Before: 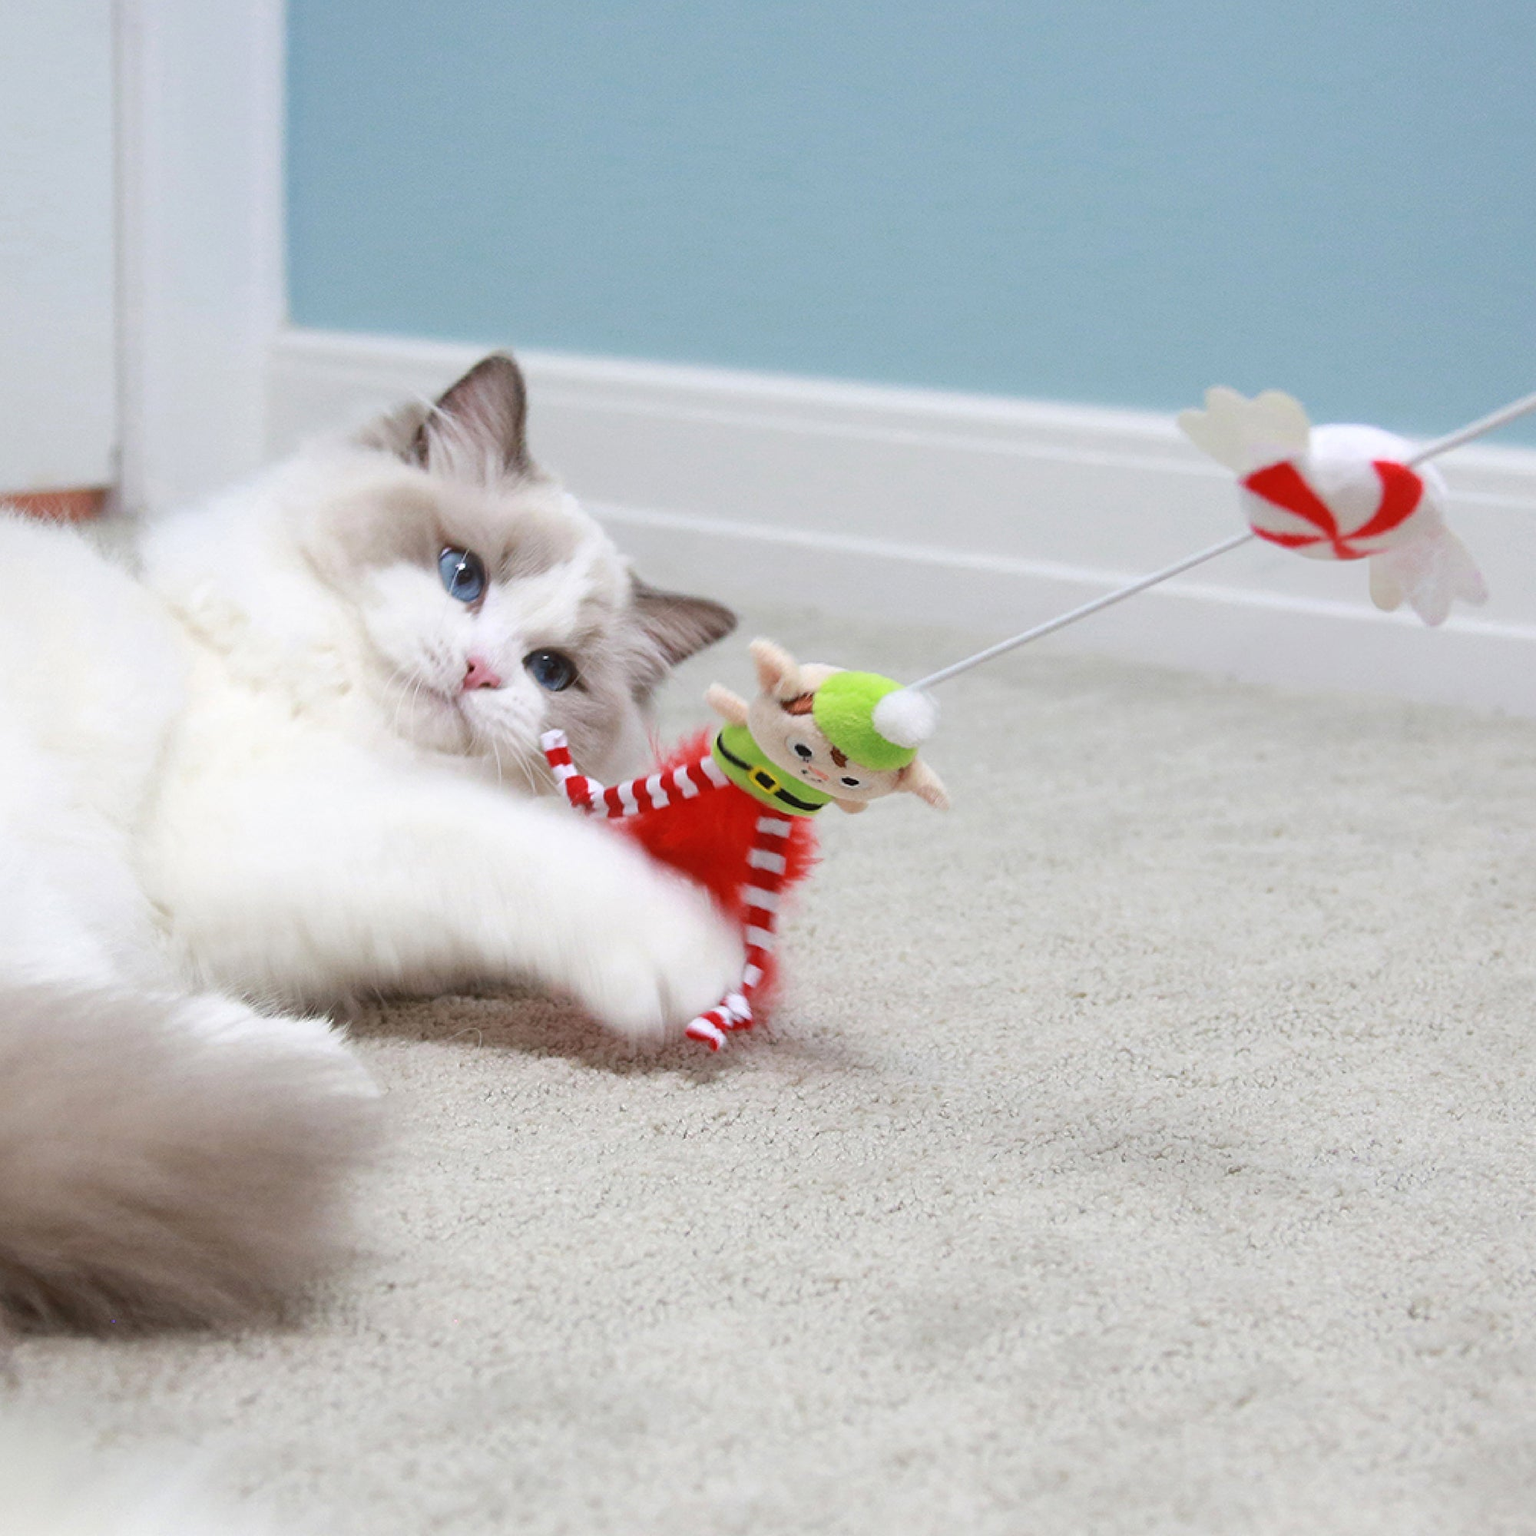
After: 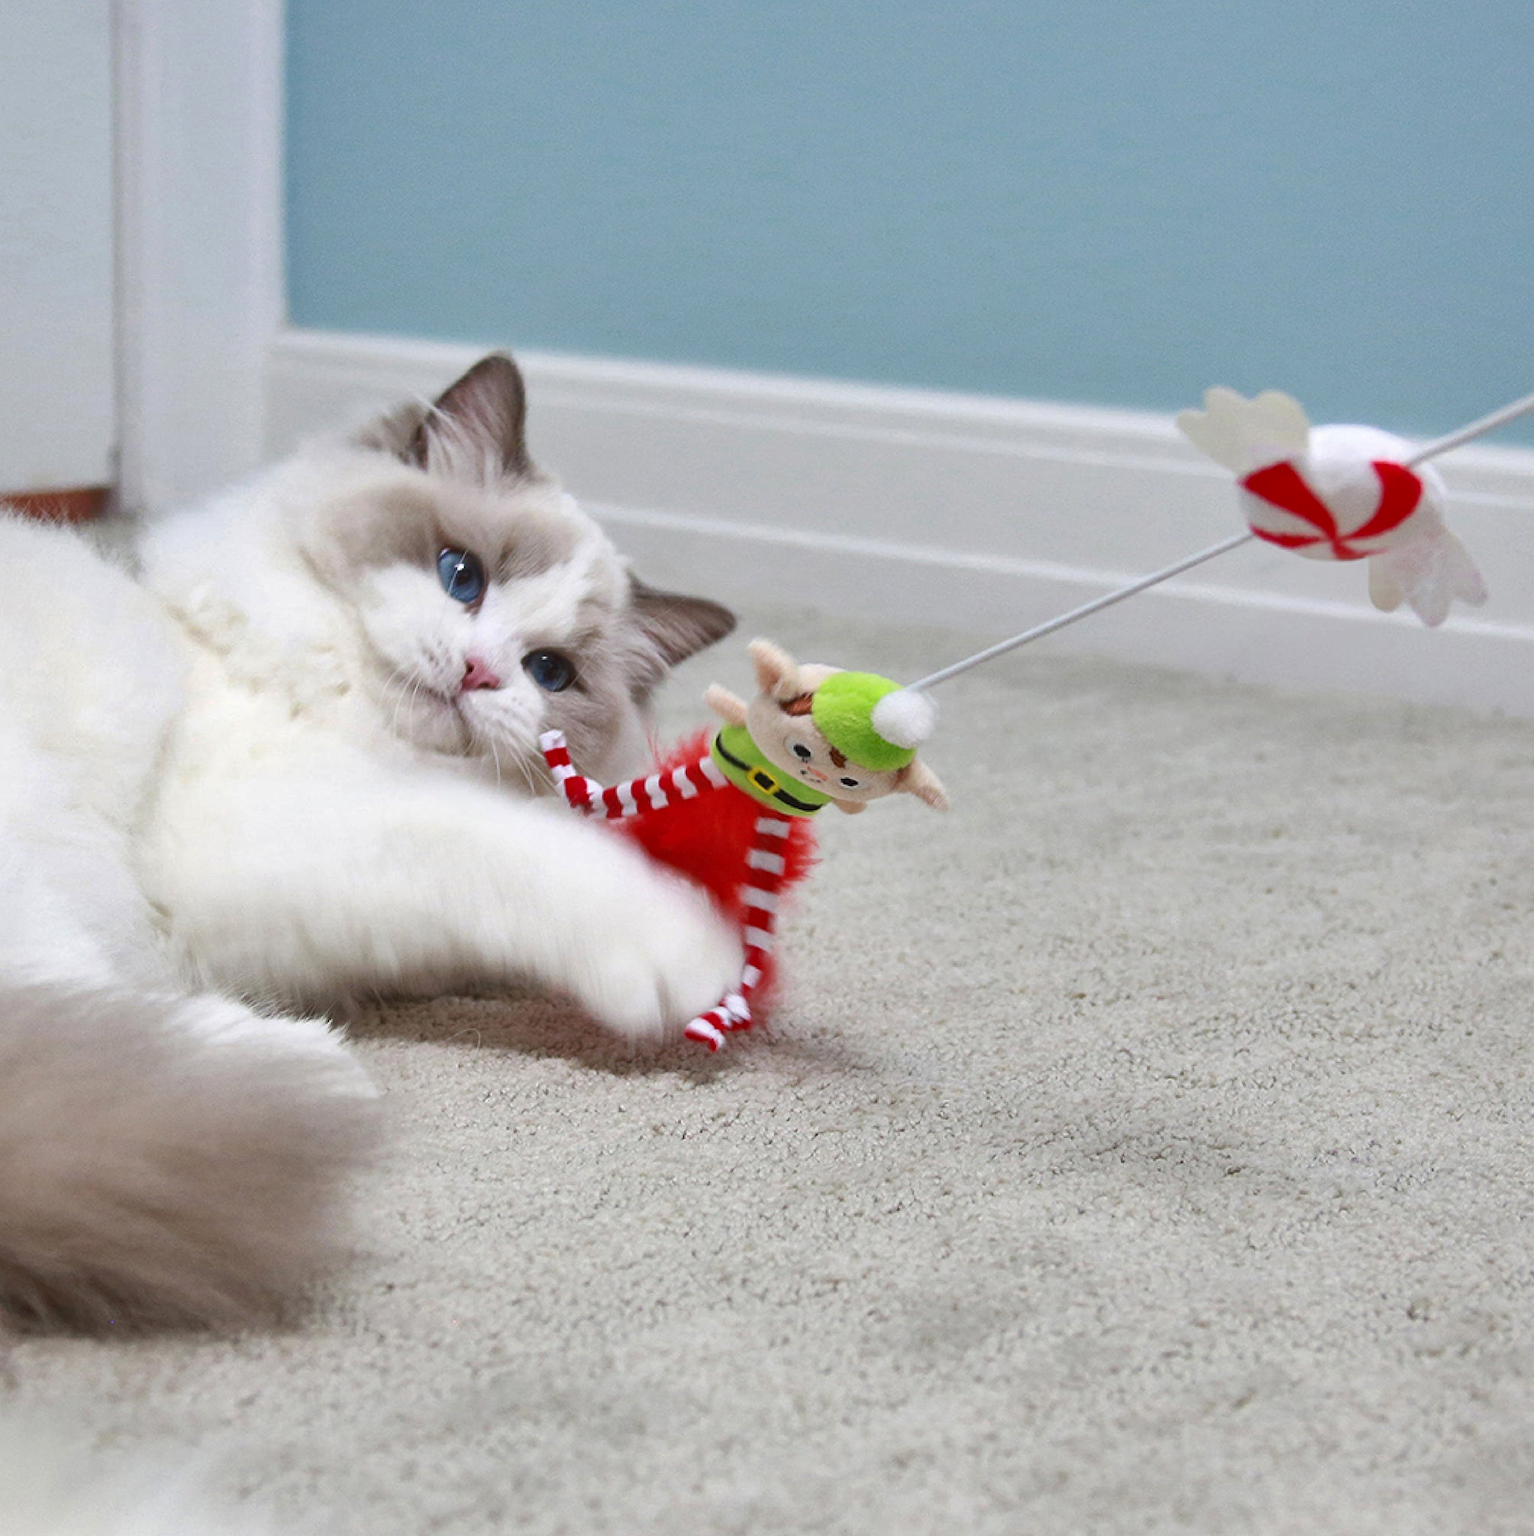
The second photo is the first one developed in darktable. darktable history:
shadows and highlights: low approximation 0.01, soften with gaussian
crop: left 0.112%
